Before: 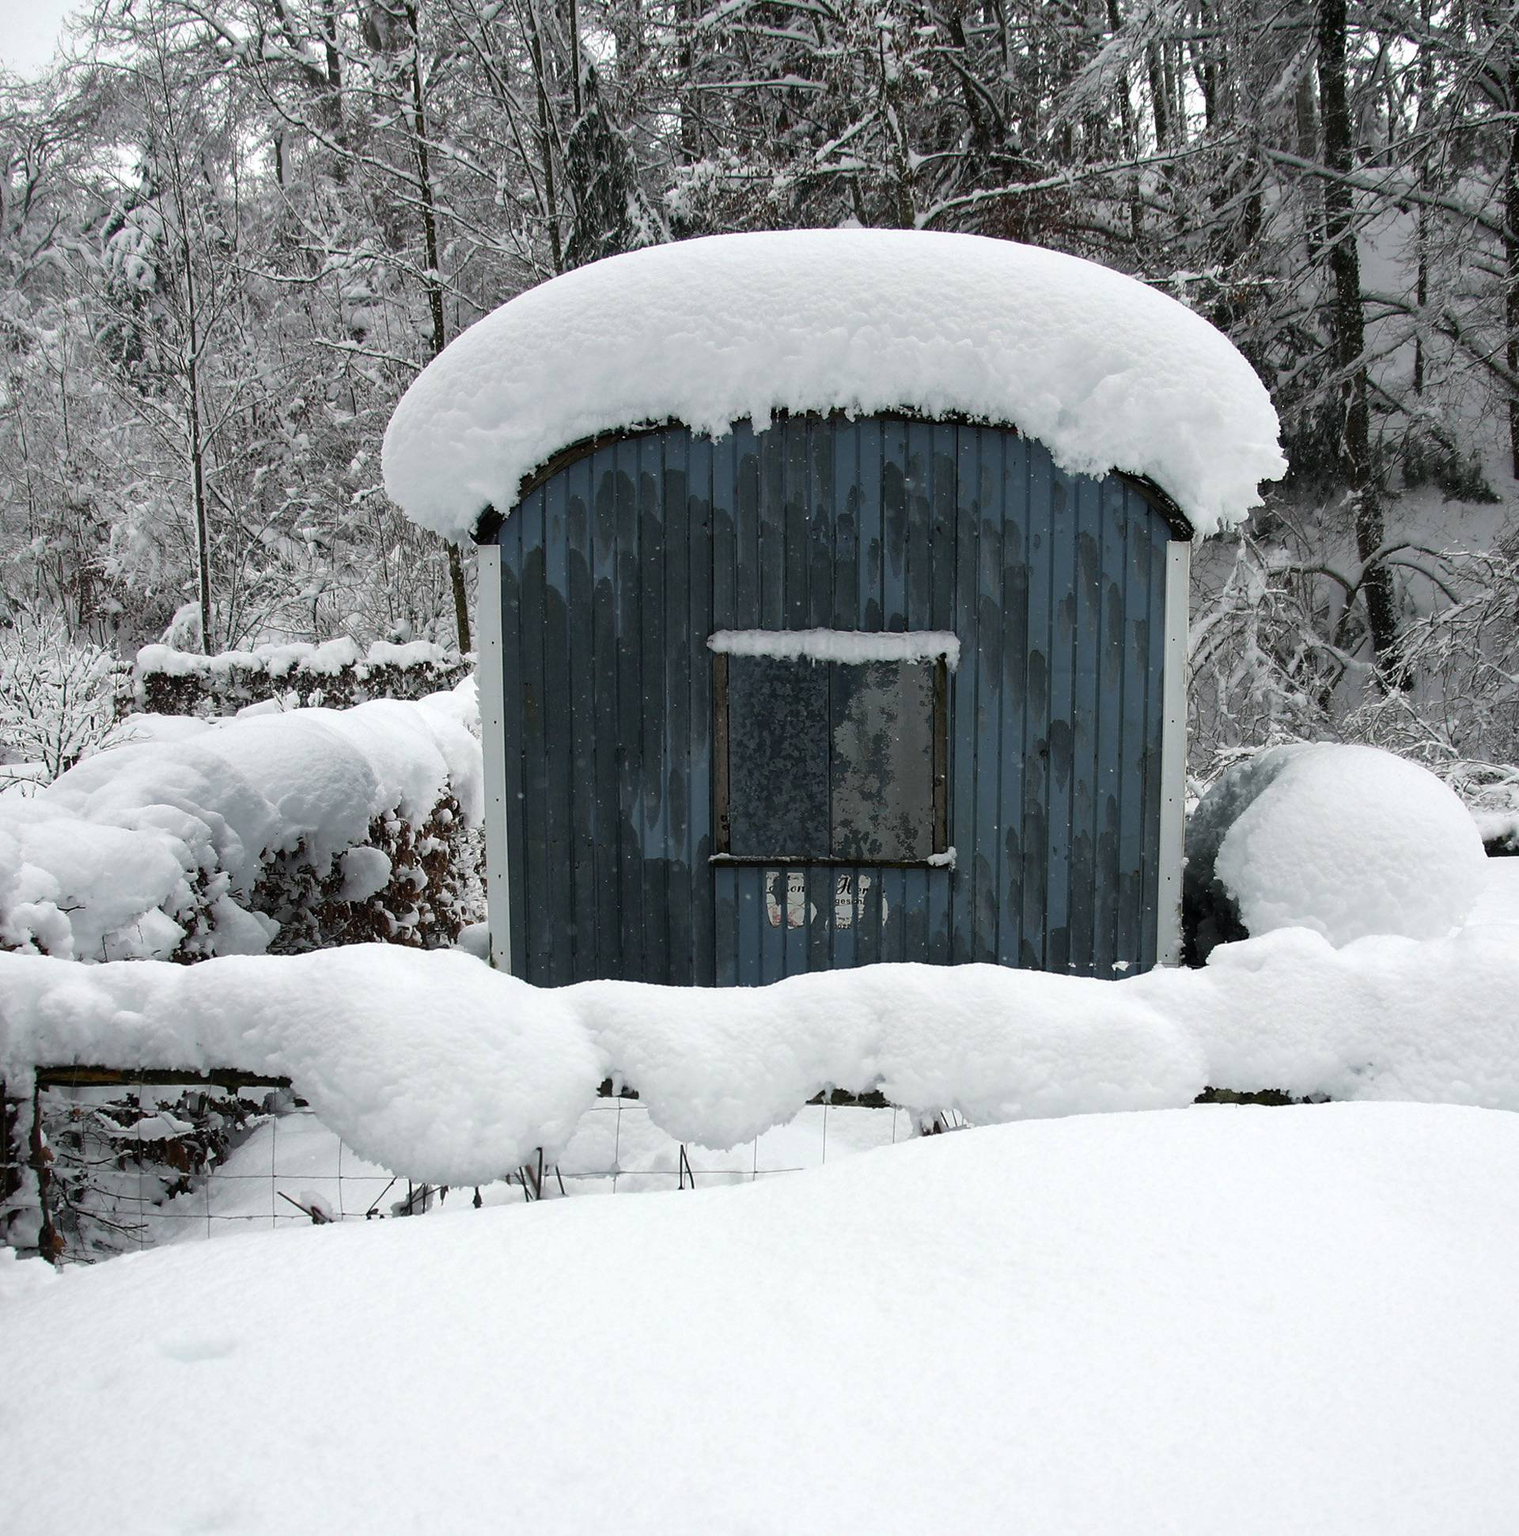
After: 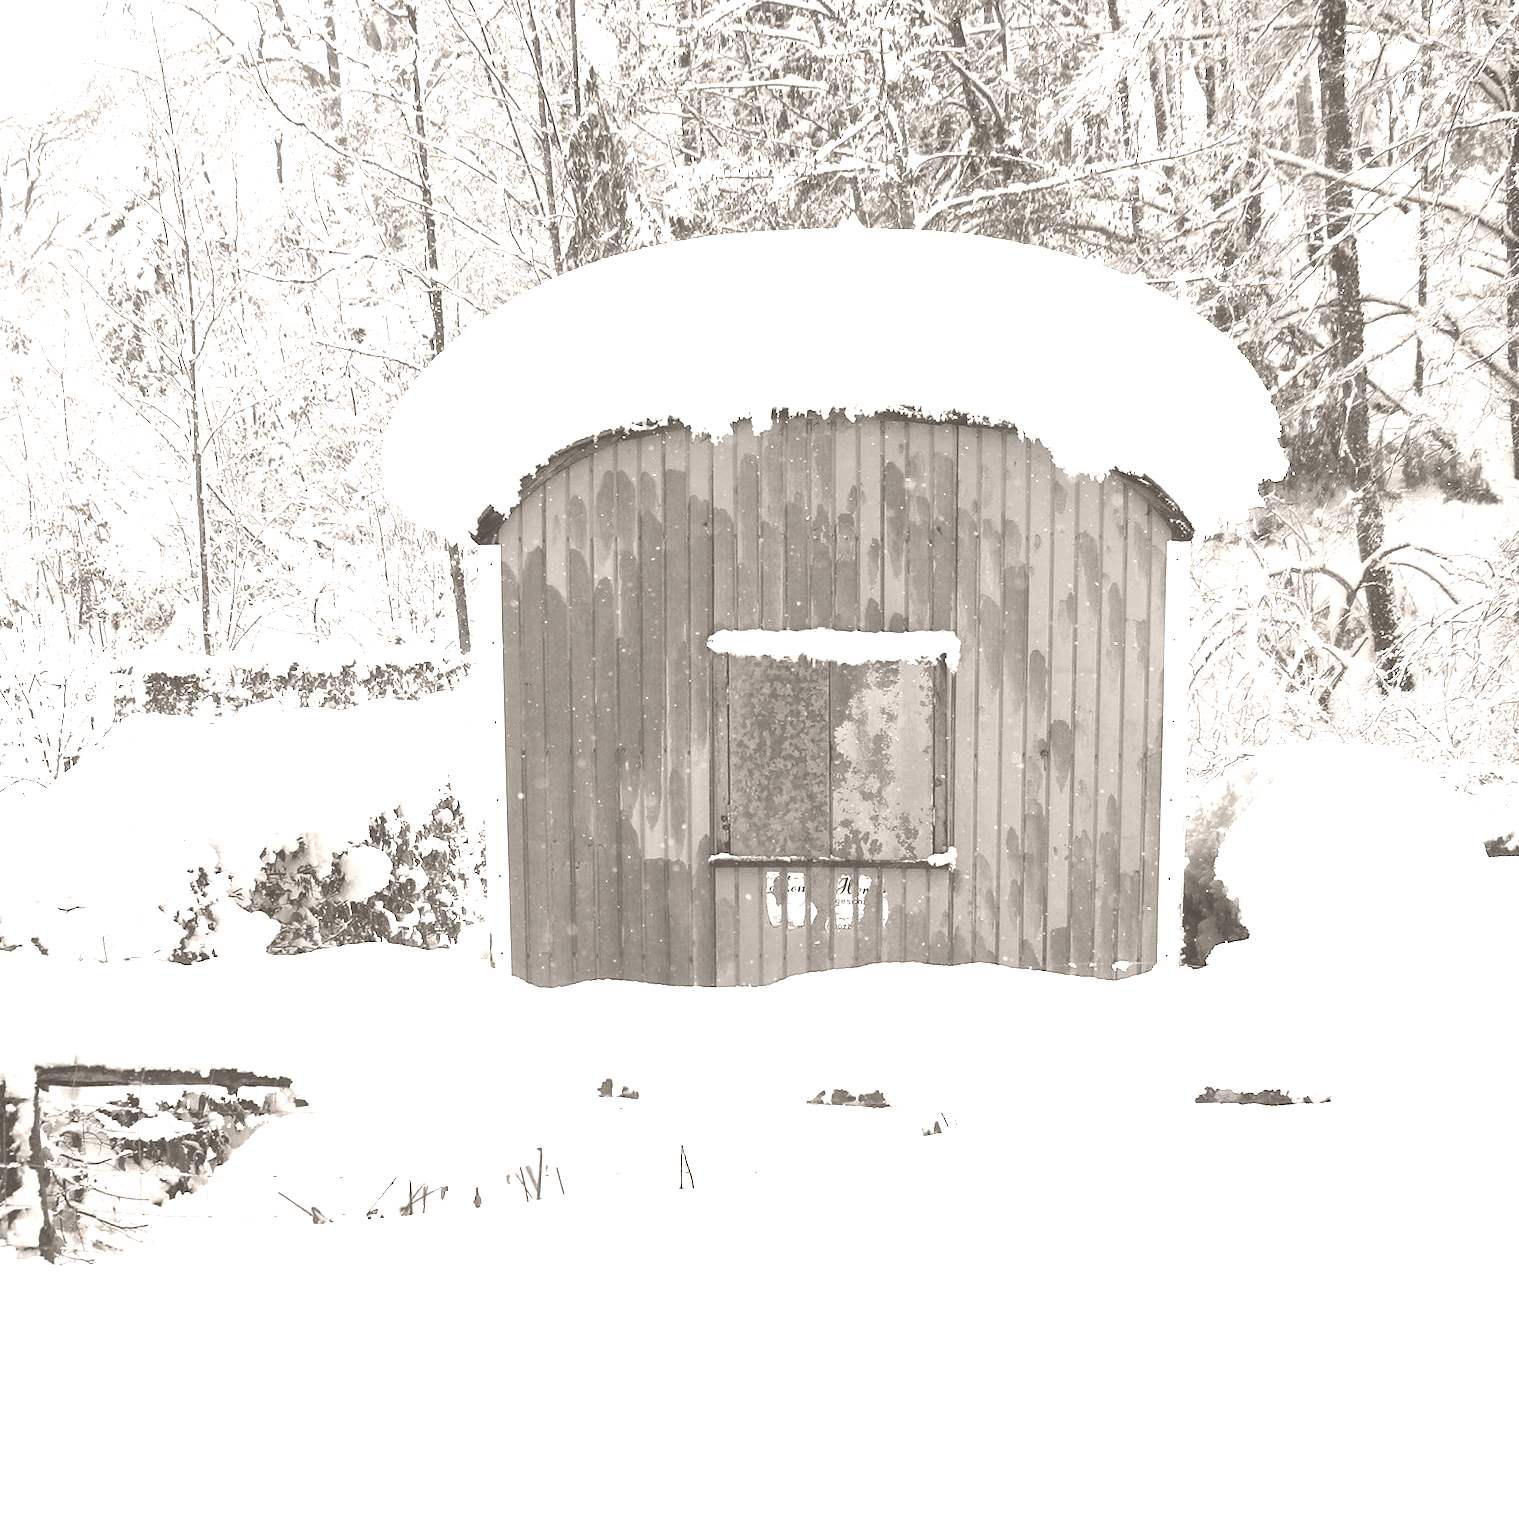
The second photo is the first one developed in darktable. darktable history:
colorize: hue 34.49°, saturation 35.33%, source mix 100%, lightness 55%, version 1
exposure: black level correction 0, exposure 1.35 EV, compensate exposure bias true, compensate highlight preservation false
